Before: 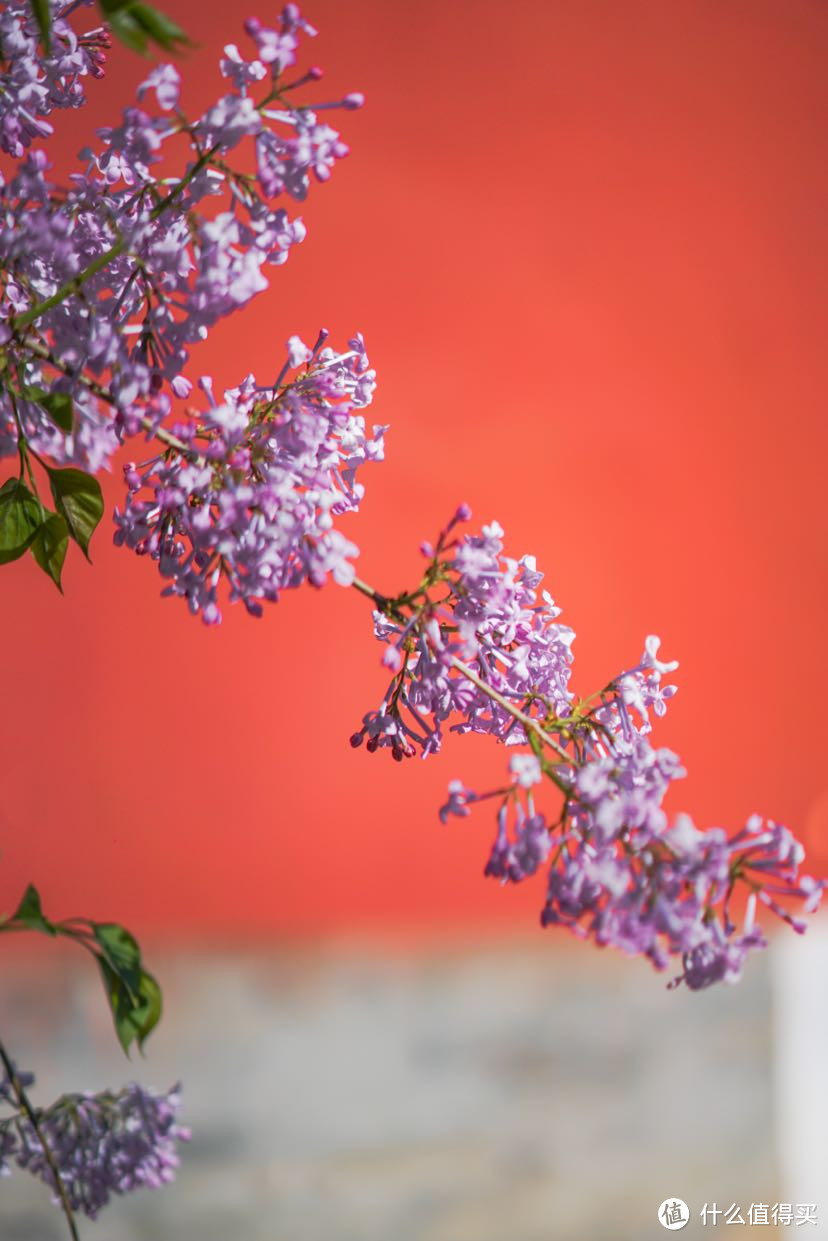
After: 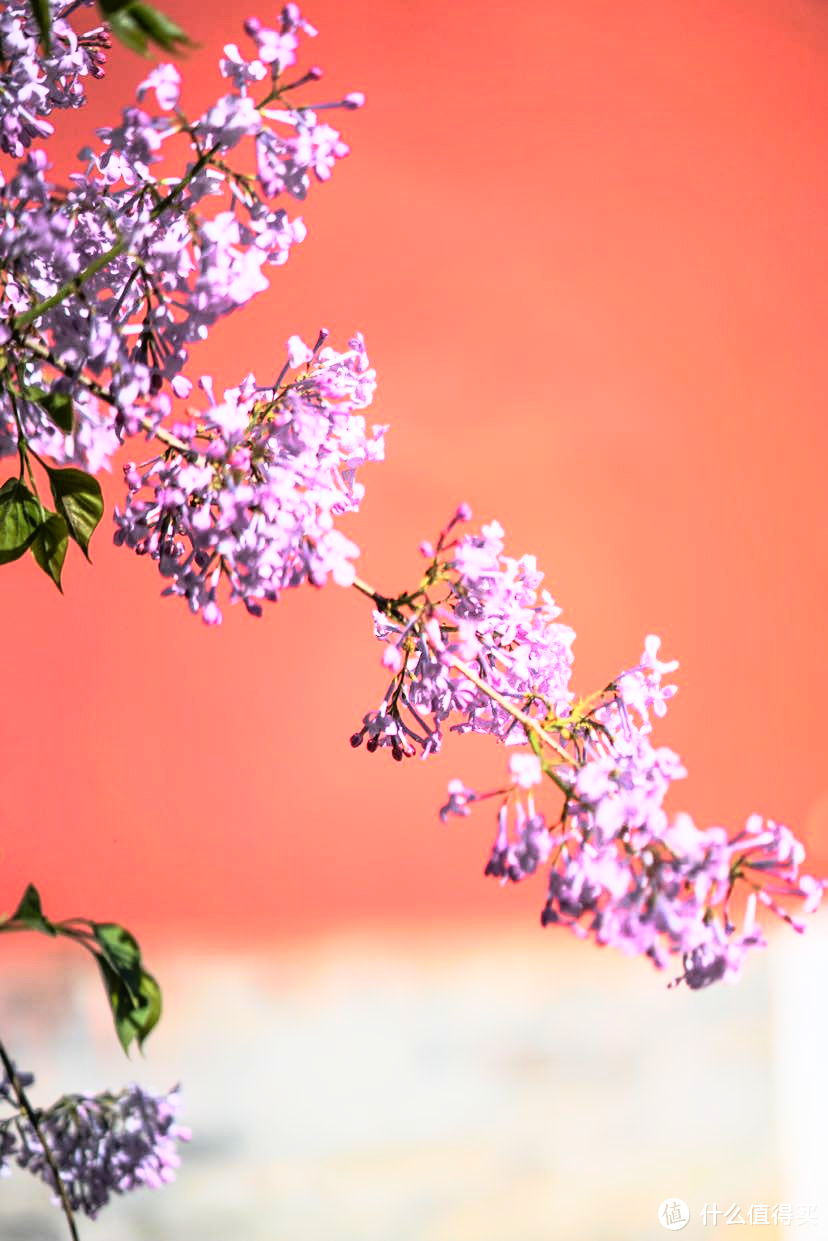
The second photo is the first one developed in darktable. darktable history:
rgb curve: curves: ch0 [(0, 0) (0.21, 0.15) (0.24, 0.21) (0.5, 0.75) (0.75, 0.96) (0.89, 0.99) (1, 1)]; ch1 [(0, 0.02) (0.21, 0.13) (0.25, 0.2) (0.5, 0.67) (0.75, 0.9) (0.89, 0.97) (1, 1)]; ch2 [(0, 0.02) (0.21, 0.13) (0.25, 0.2) (0.5, 0.67) (0.75, 0.9) (0.89, 0.97) (1, 1)], compensate middle gray true
color correction: saturation 0.98
